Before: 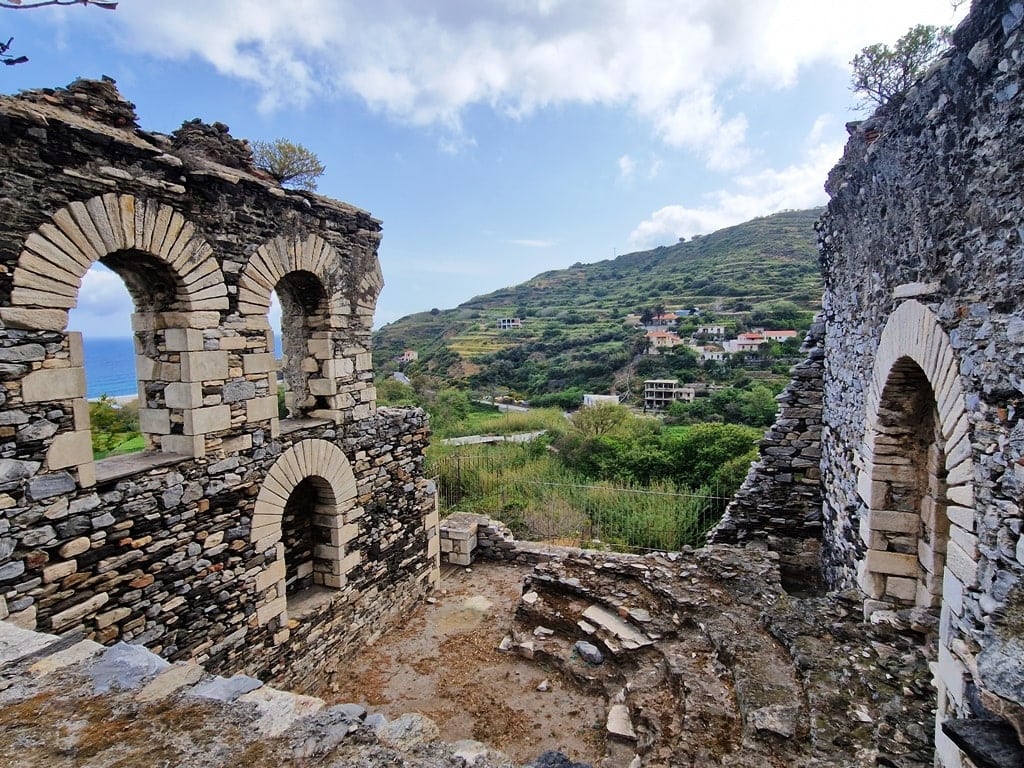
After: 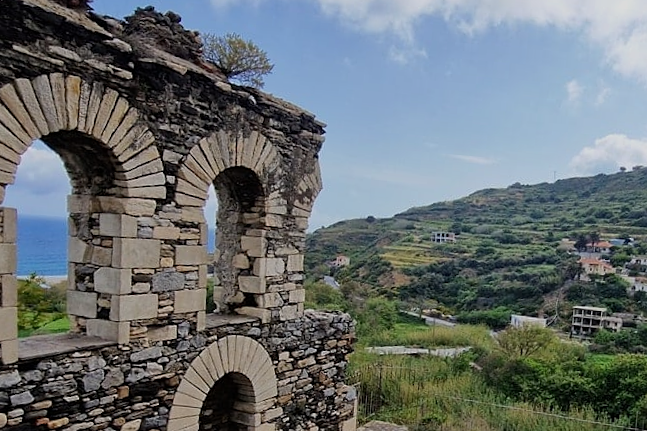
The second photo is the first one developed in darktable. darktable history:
sharpen: amount 0.2
exposure: exposure -0.492 EV, compensate highlight preservation false
crop and rotate: angle -4.99°, left 2.122%, top 6.945%, right 27.566%, bottom 30.519%
